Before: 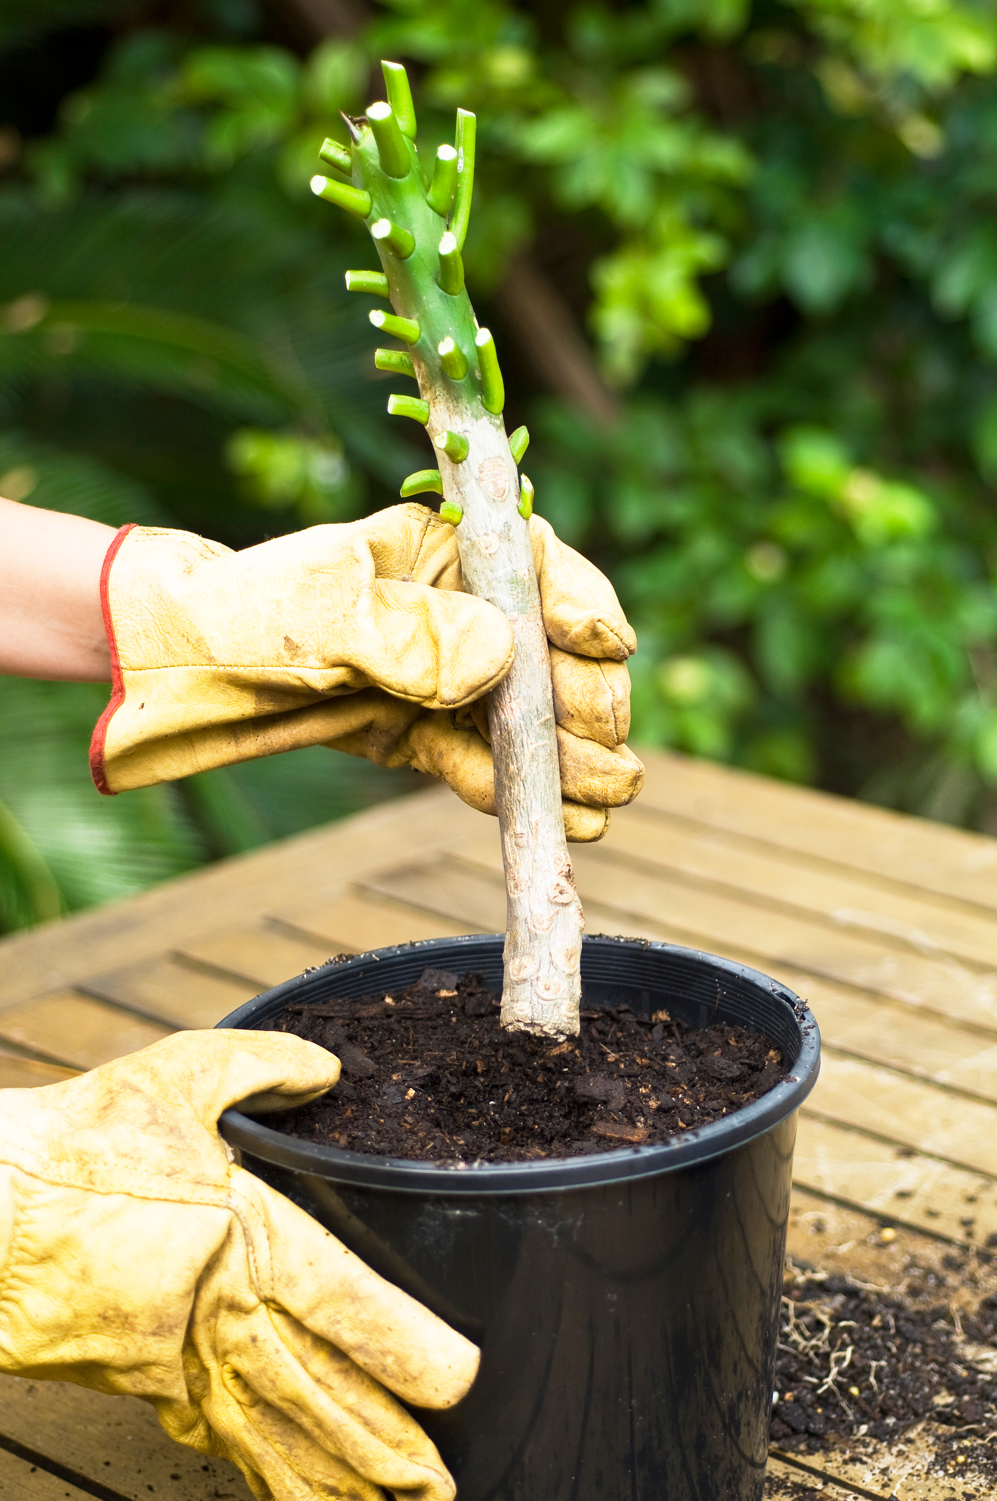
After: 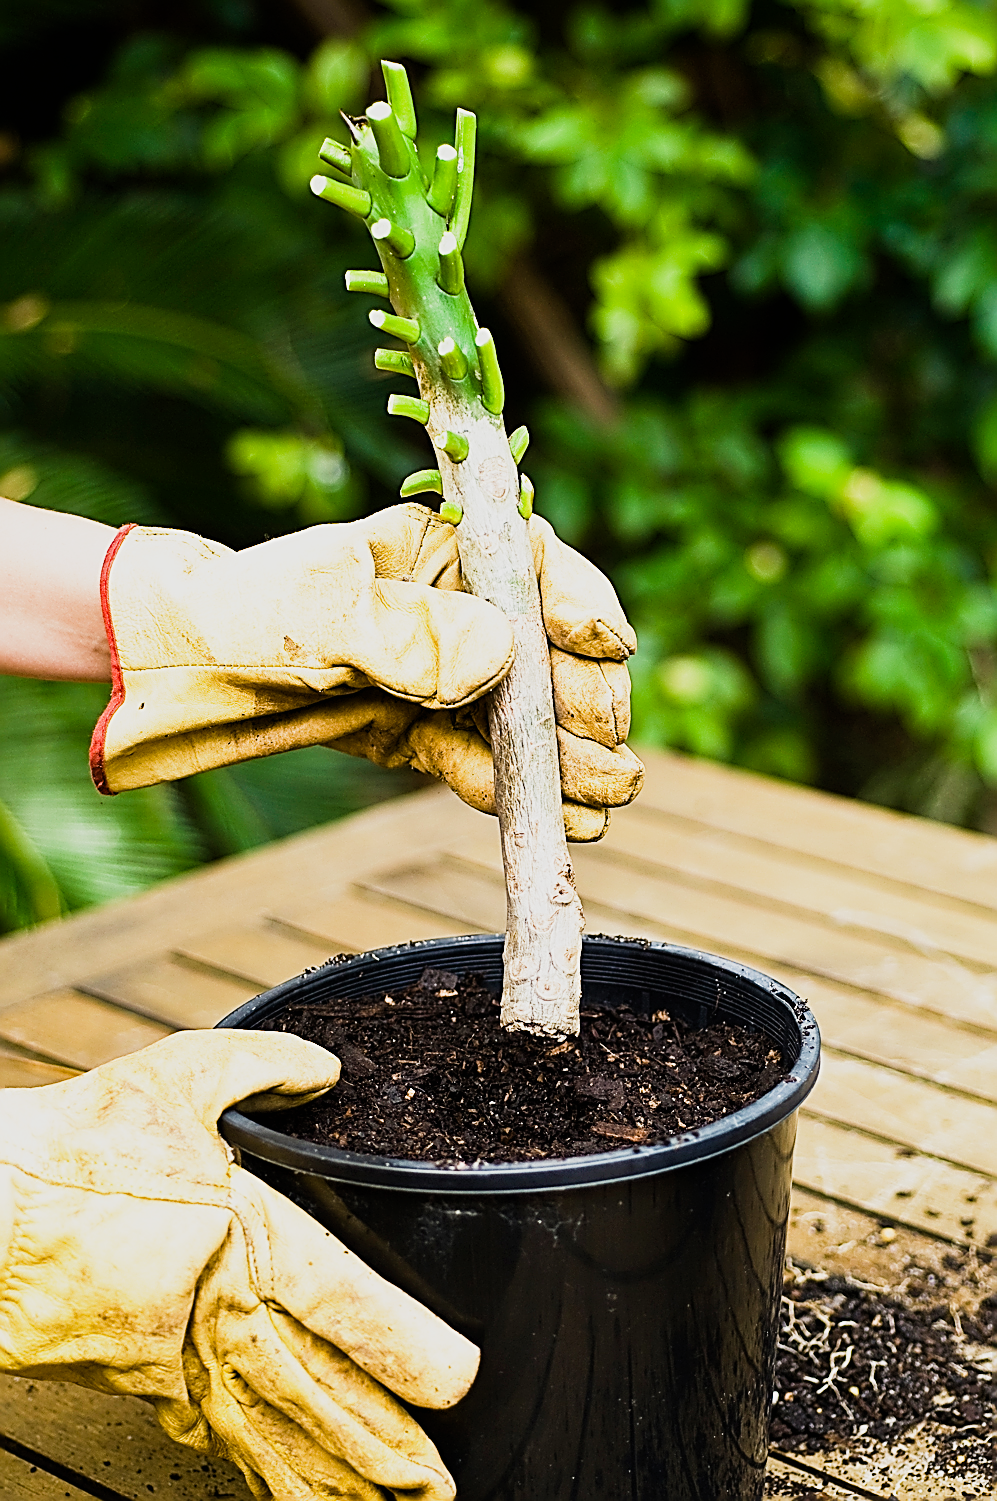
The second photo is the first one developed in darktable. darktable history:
sharpen: amount 1.861
sigmoid: contrast 1.7
